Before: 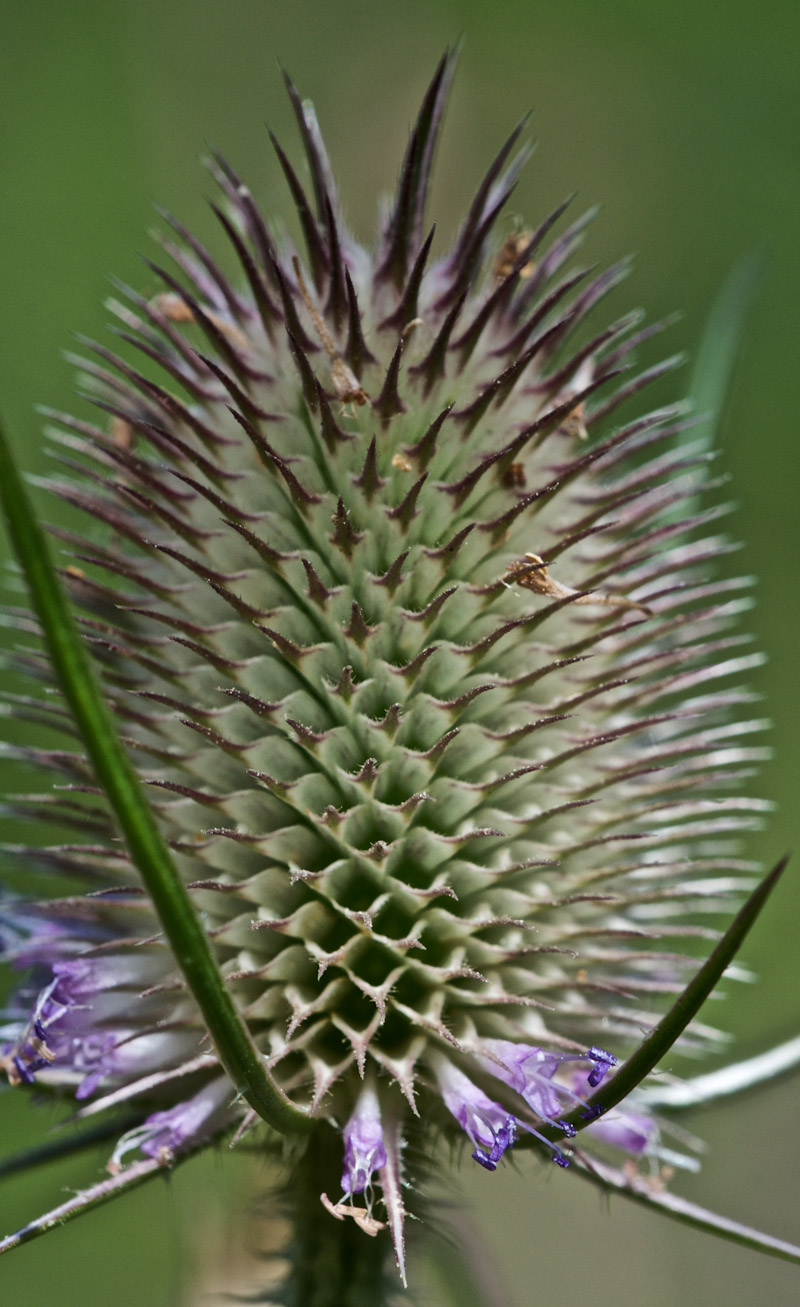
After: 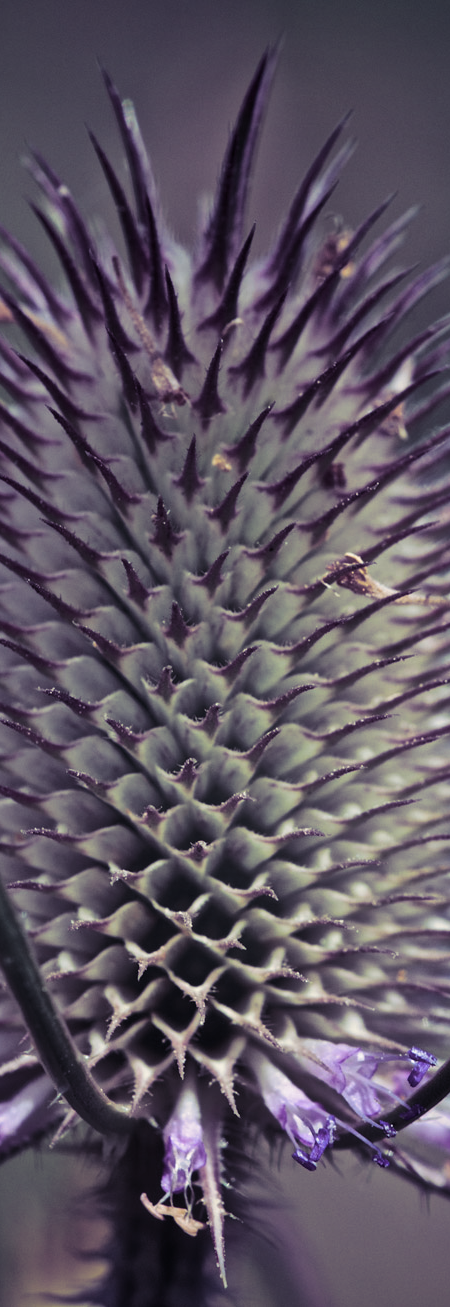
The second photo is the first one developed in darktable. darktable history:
split-toning: shadows › hue 255.6°, shadows › saturation 0.66, highlights › hue 43.2°, highlights › saturation 0.68, balance -50.1
vignetting: fall-off start 88.53%, fall-off radius 44.2%, saturation 0.376, width/height ratio 1.161
crop and rotate: left 22.516%, right 21.234%
